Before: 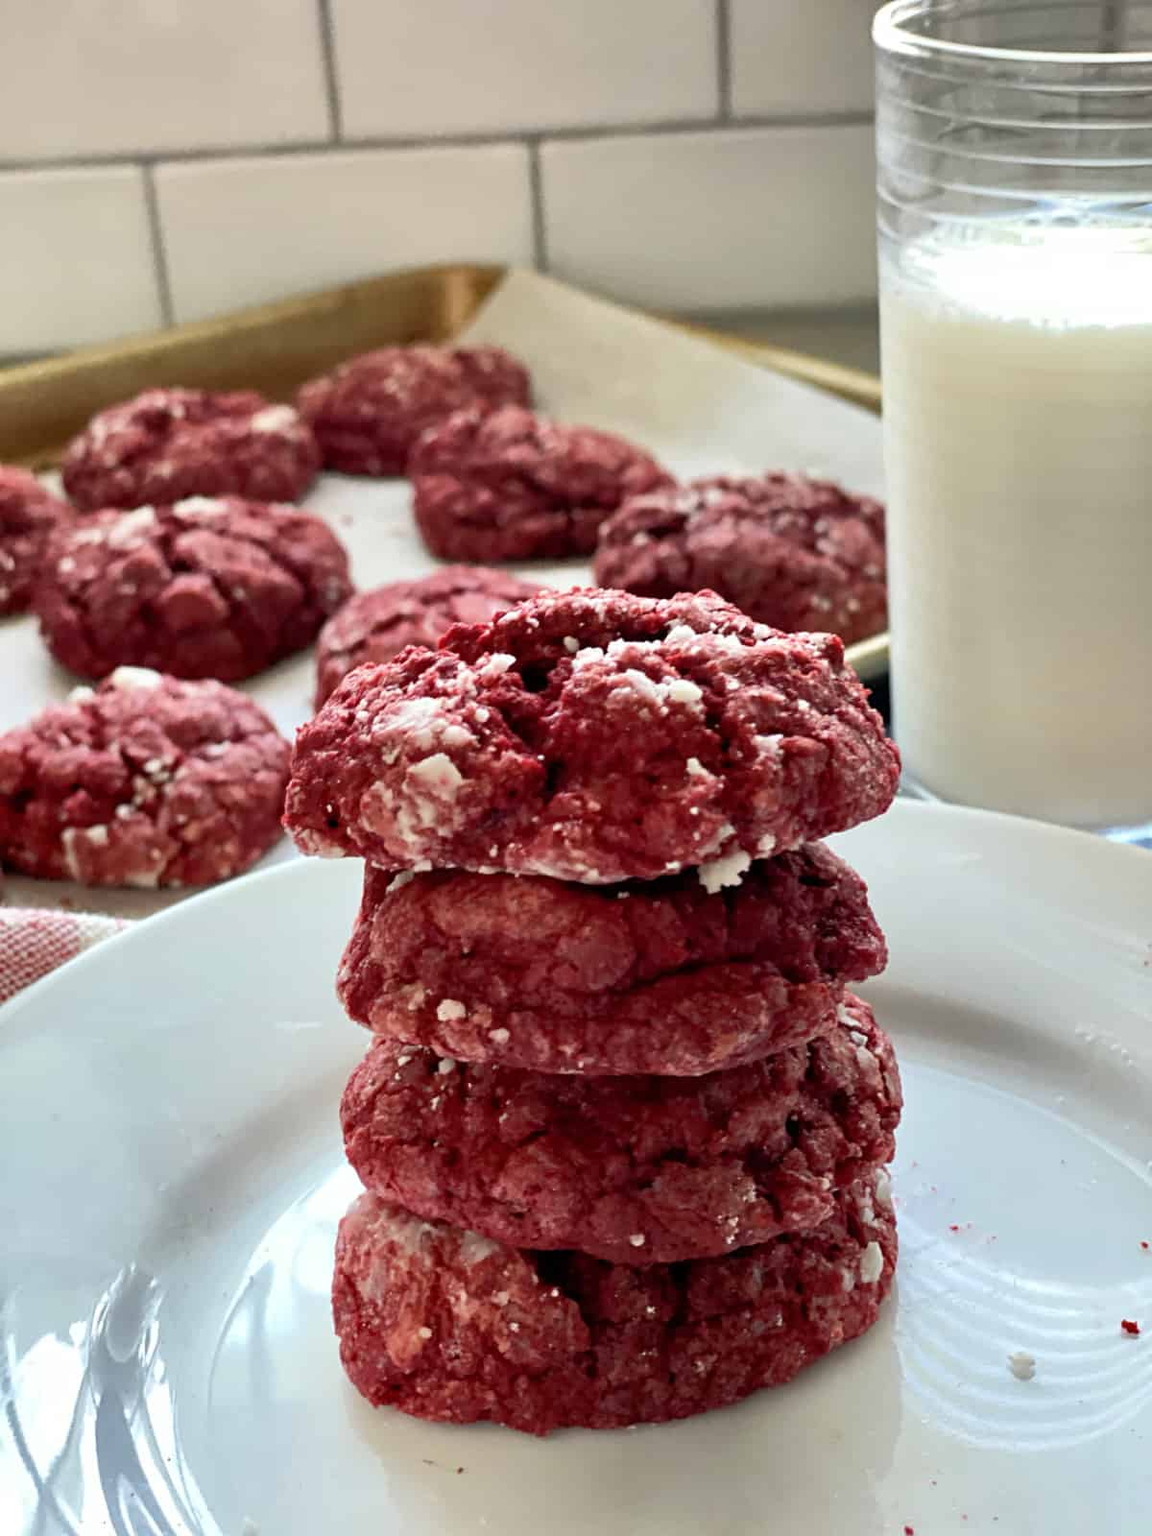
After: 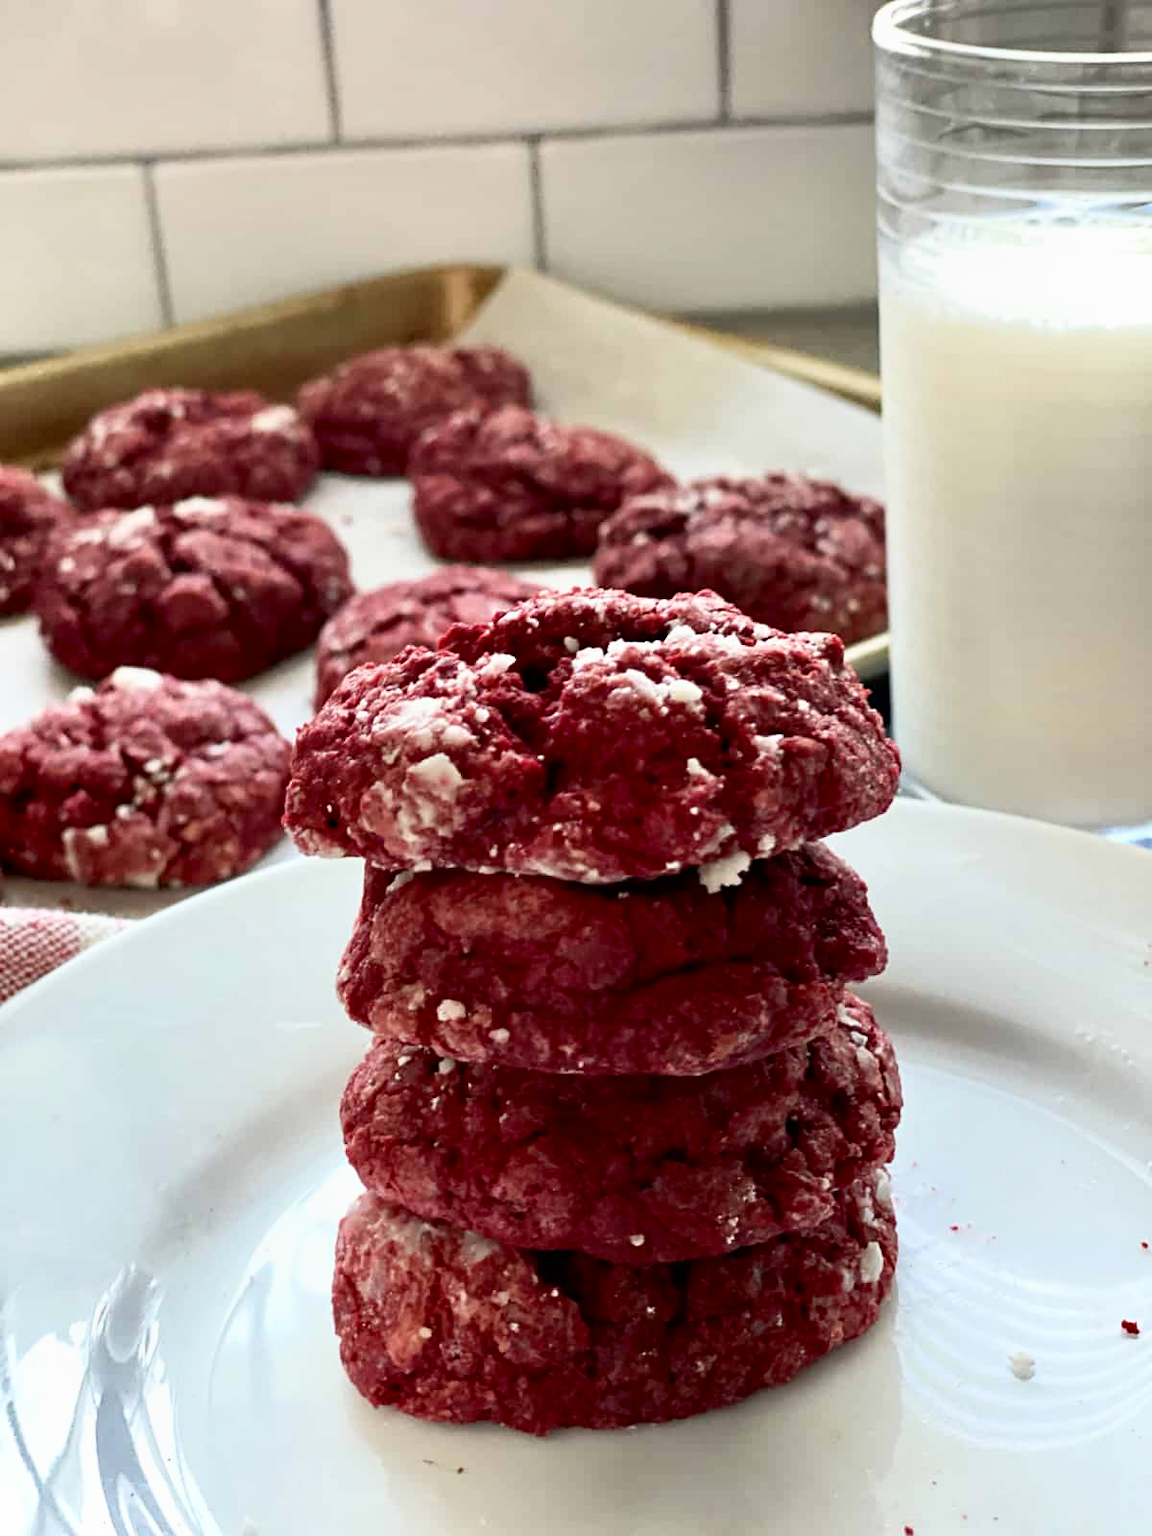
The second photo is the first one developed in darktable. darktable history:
shadows and highlights: shadows -63.8, white point adjustment -5.14, highlights 62.19
